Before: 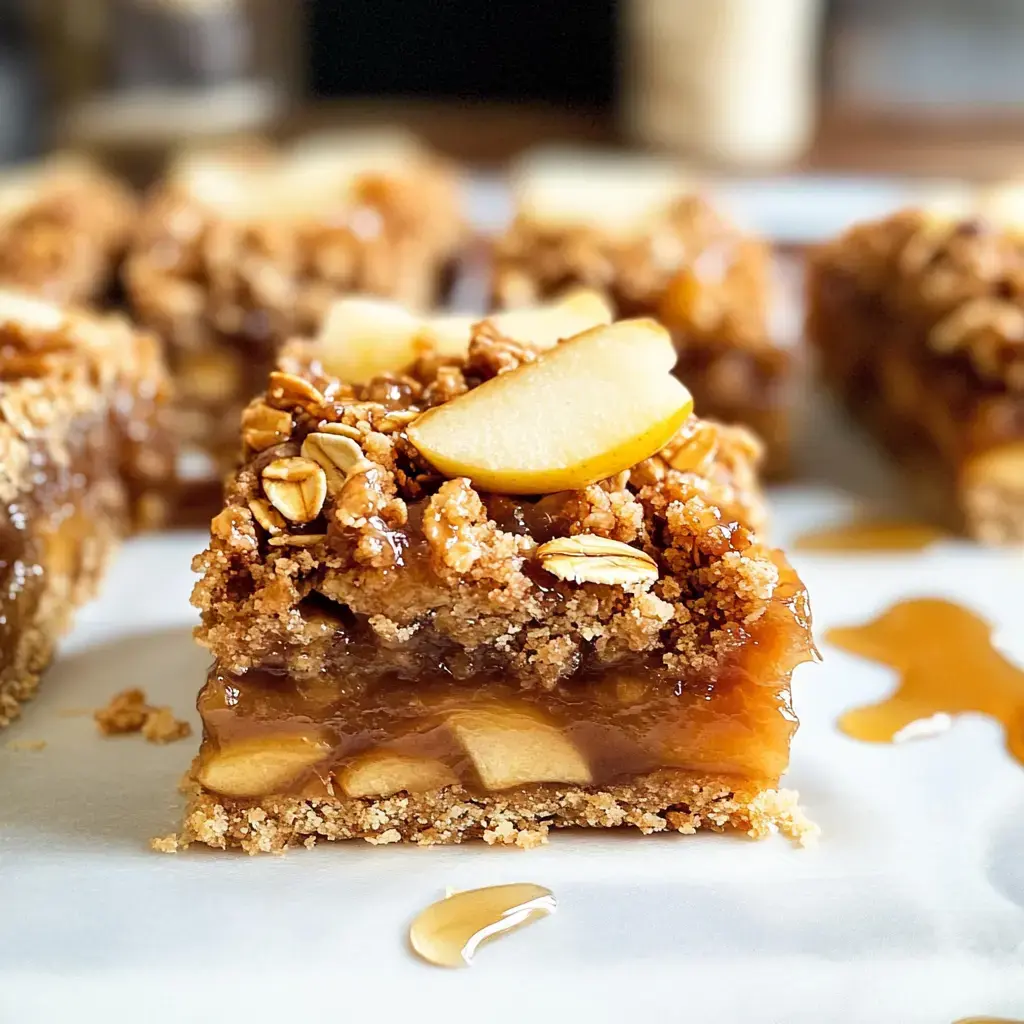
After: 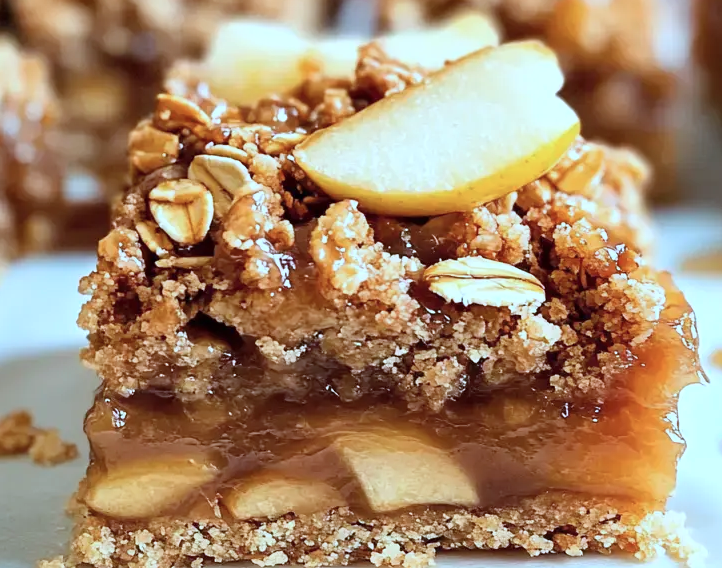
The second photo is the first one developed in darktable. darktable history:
crop: left 11.114%, top 27.219%, right 18.319%, bottom 17.226%
color correction: highlights a* -9.81, highlights b* -21.64
